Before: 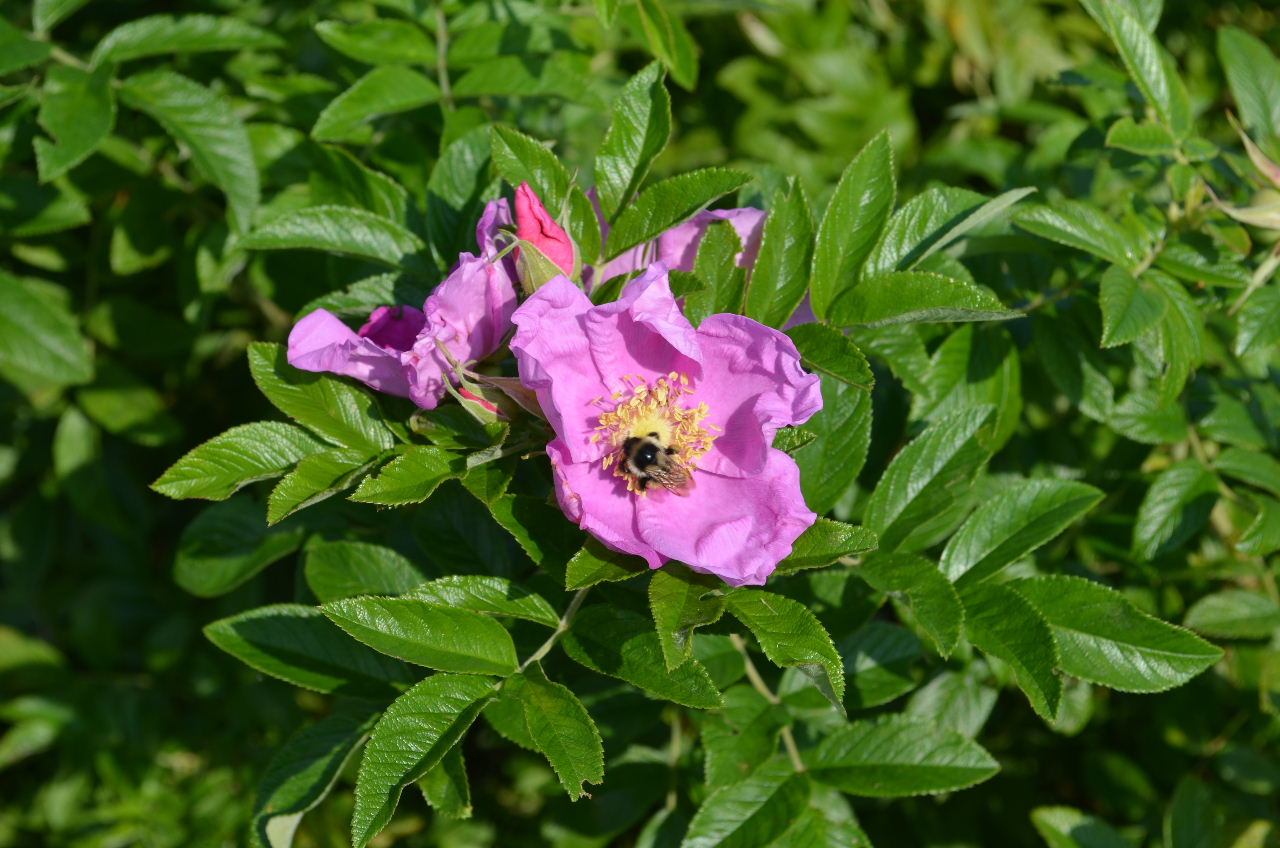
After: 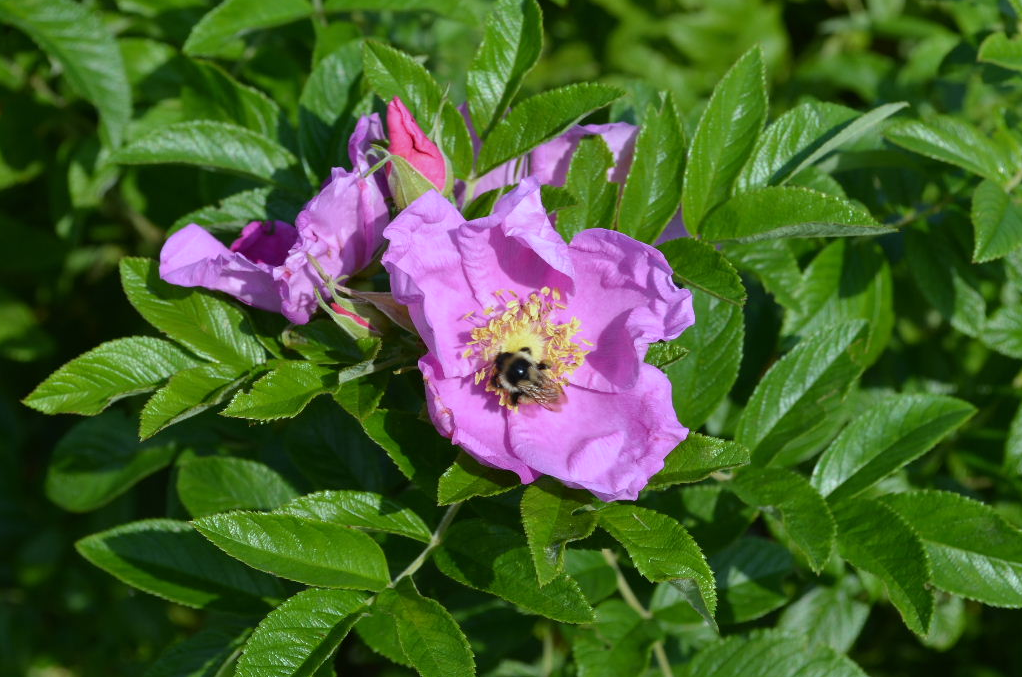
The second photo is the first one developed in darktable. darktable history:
white balance: red 0.925, blue 1.046
crop and rotate: left 10.071%, top 10.071%, right 10.02%, bottom 10.02%
